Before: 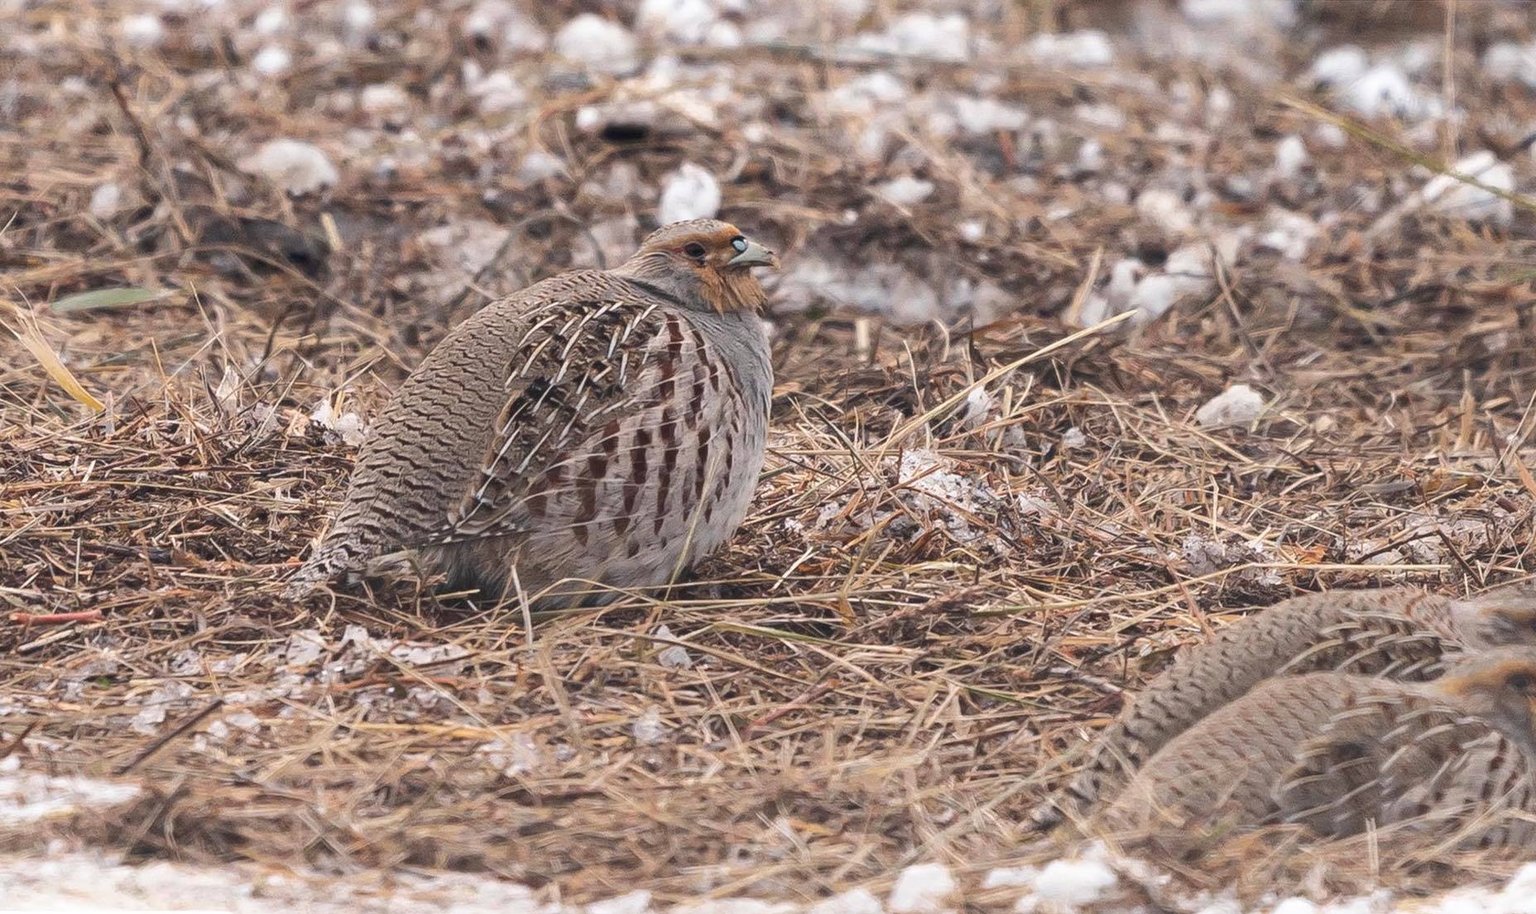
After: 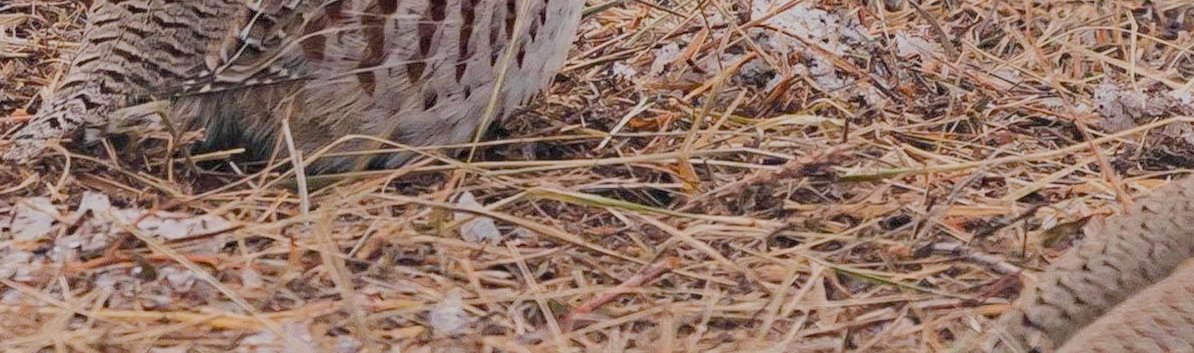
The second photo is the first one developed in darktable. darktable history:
color balance rgb: shadows lift › chroma 1%, shadows lift › hue 113°, highlights gain › chroma 0.2%, highlights gain › hue 333°, perceptual saturation grading › global saturation 20%, perceptual saturation grading › highlights -25%, perceptual saturation grading › shadows 25%, contrast -10%
filmic rgb: black relative exposure -7.15 EV, white relative exposure 5.36 EV, hardness 3.02, color science v6 (2022)
crop: left 18.091%, top 51.13%, right 17.525%, bottom 16.85%
shadows and highlights: shadows 35, highlights -35, soften with gaussian
levels: levels [0.018, 0.493, 1]
haze removal: compatibility mode true, adaptive false
